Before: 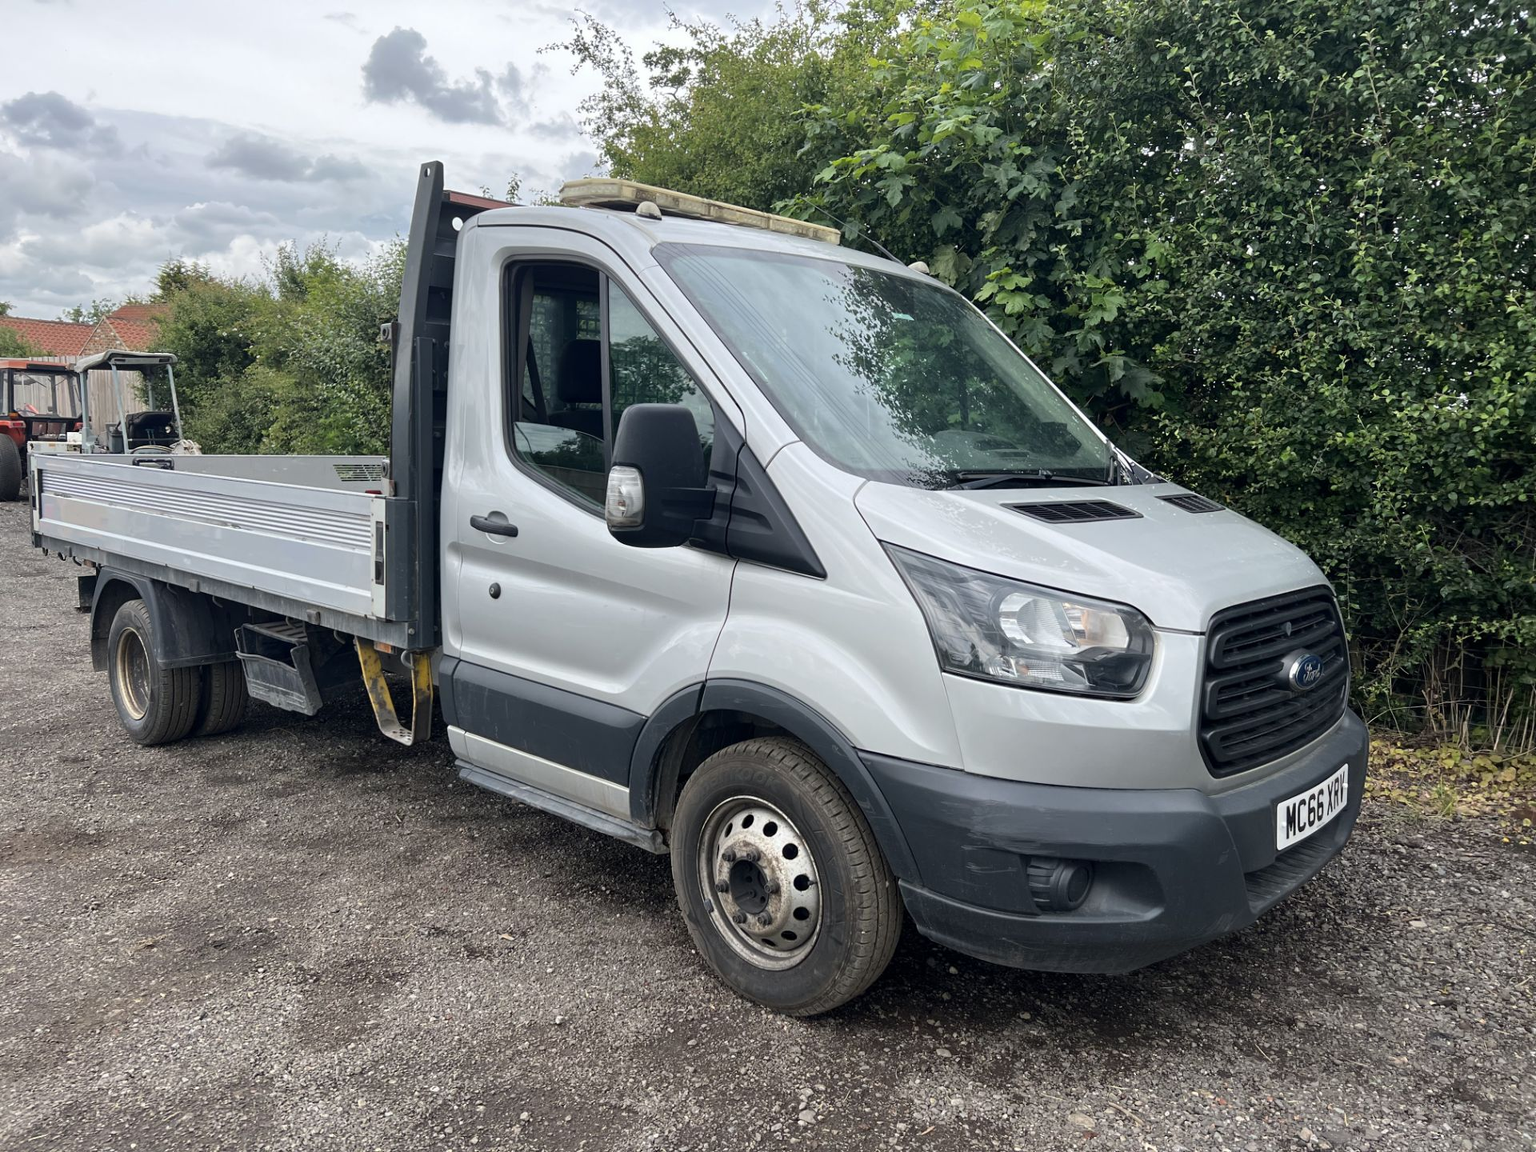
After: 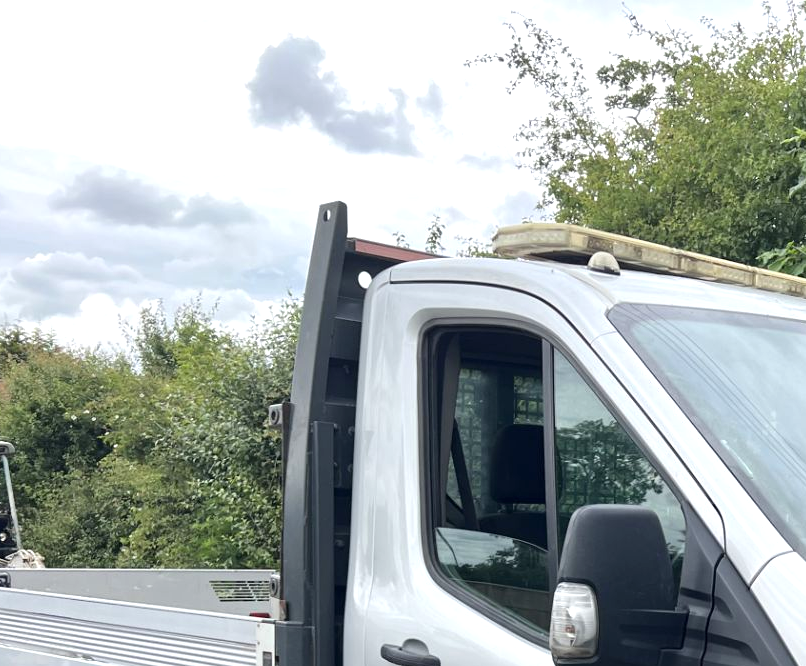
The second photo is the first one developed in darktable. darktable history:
crop and rotate: left 10.817%, top 0.062%, right 47.194%, bottom 53.626%
exposure: exposure 0.515 EV, compensate highlight preservation false
